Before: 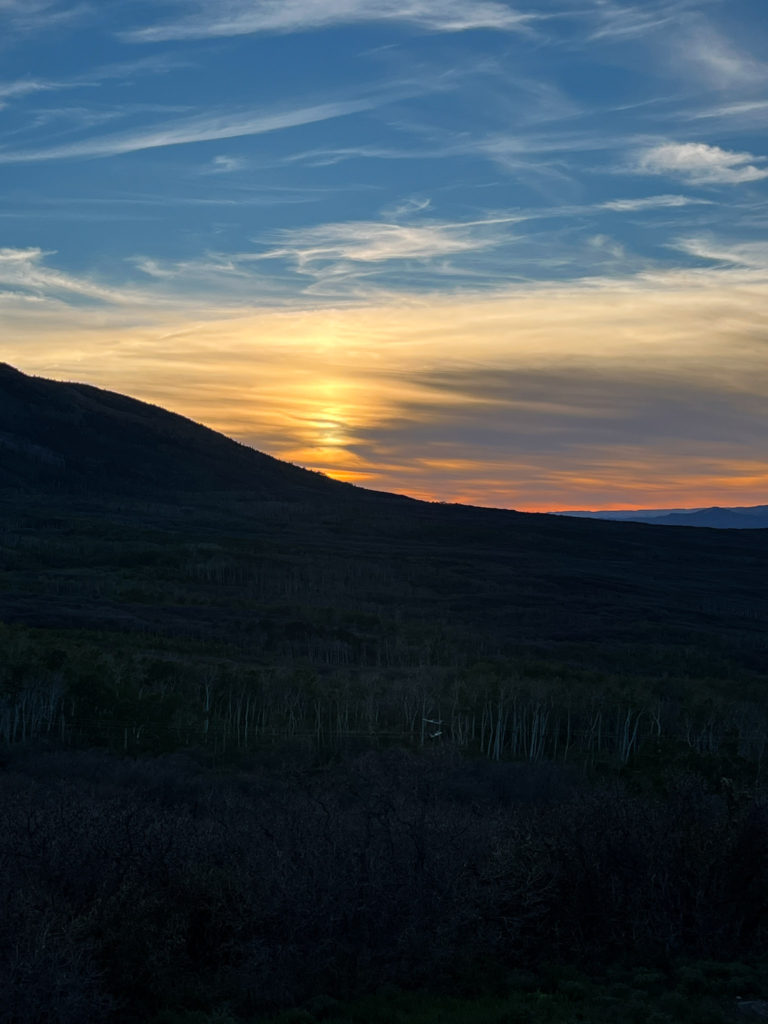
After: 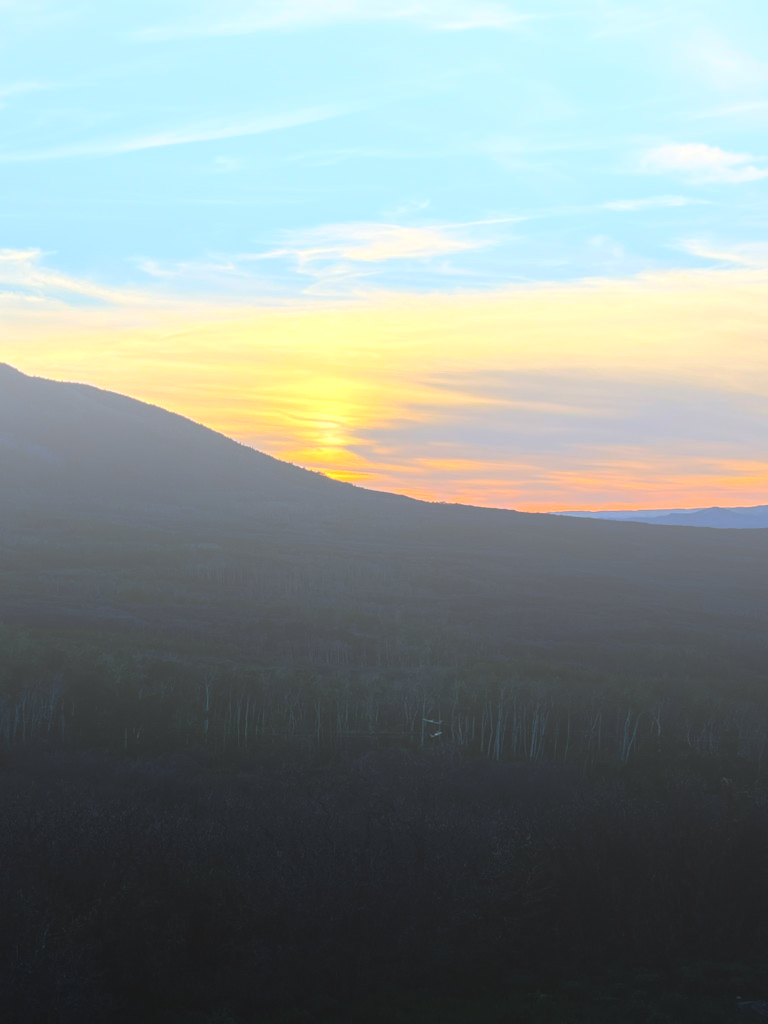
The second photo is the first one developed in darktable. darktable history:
bloom: size 70%, threshold 25%, strength 70%
tone equalizer: -8 EV -0.75 EV, -7 EV -0.7 EV, -6 EV -0.6 EV, -5 EV -0.4 EV, -3 EV 0.4 EV, -2 EV 0.6 EV, -1 EV 0.7 EV, +0 EV 0.75 EV, edges refinement/feathering 500, mask exposure compensation -1.57 EV, preserve details no
